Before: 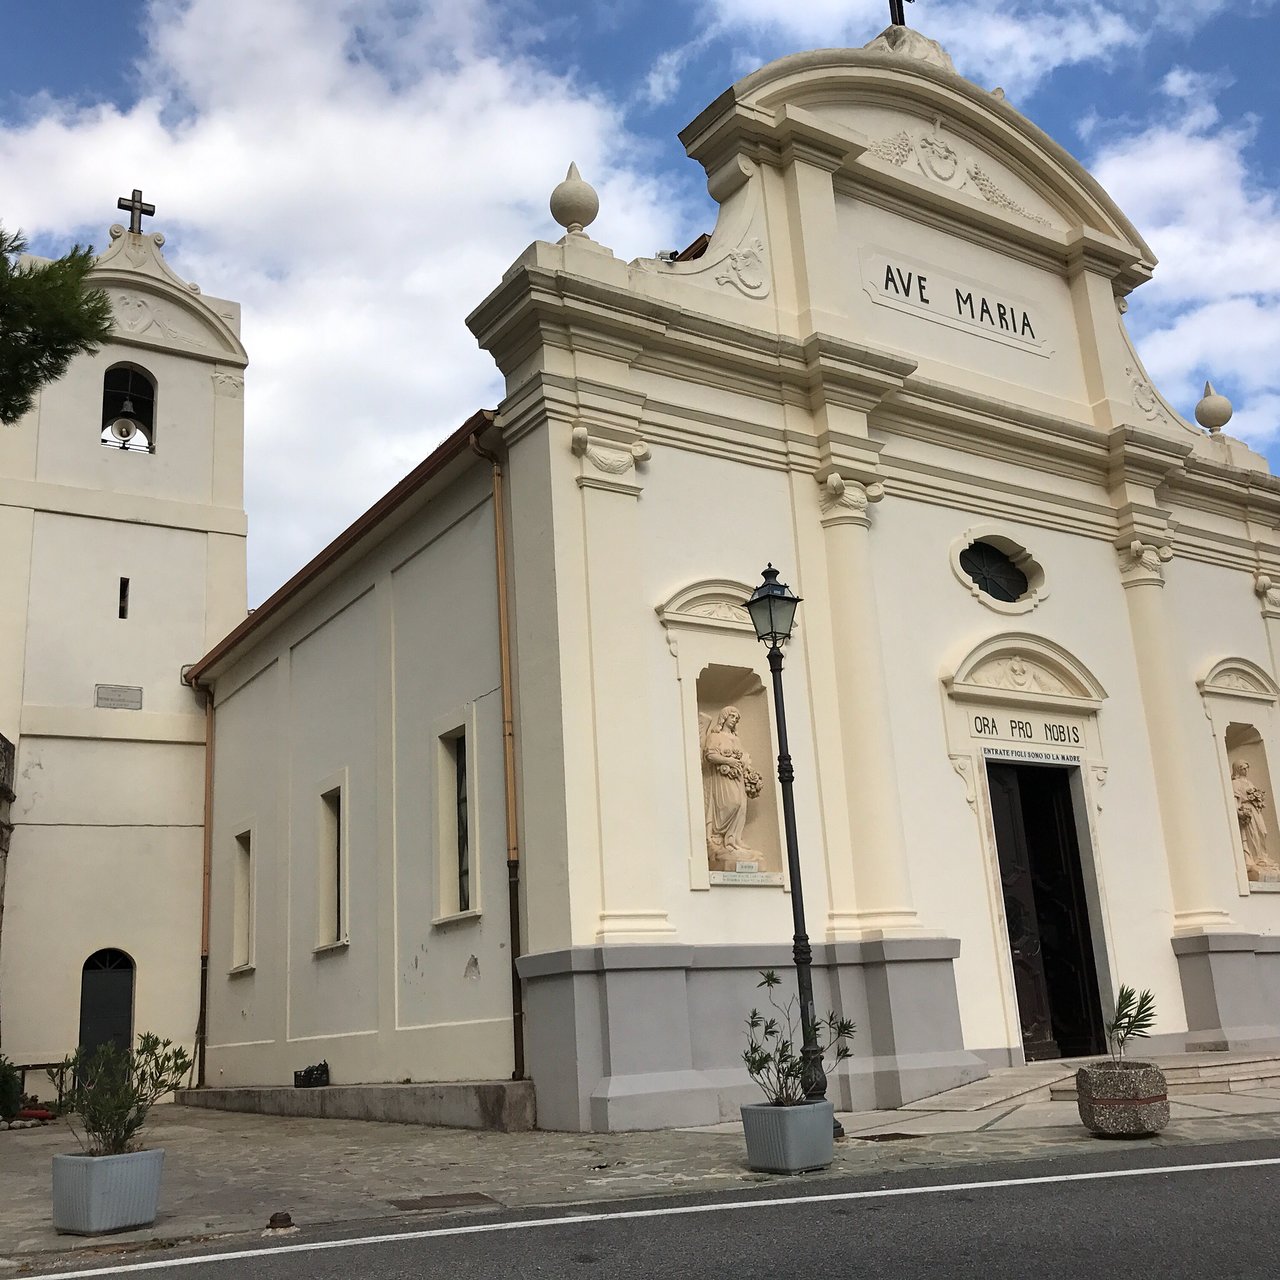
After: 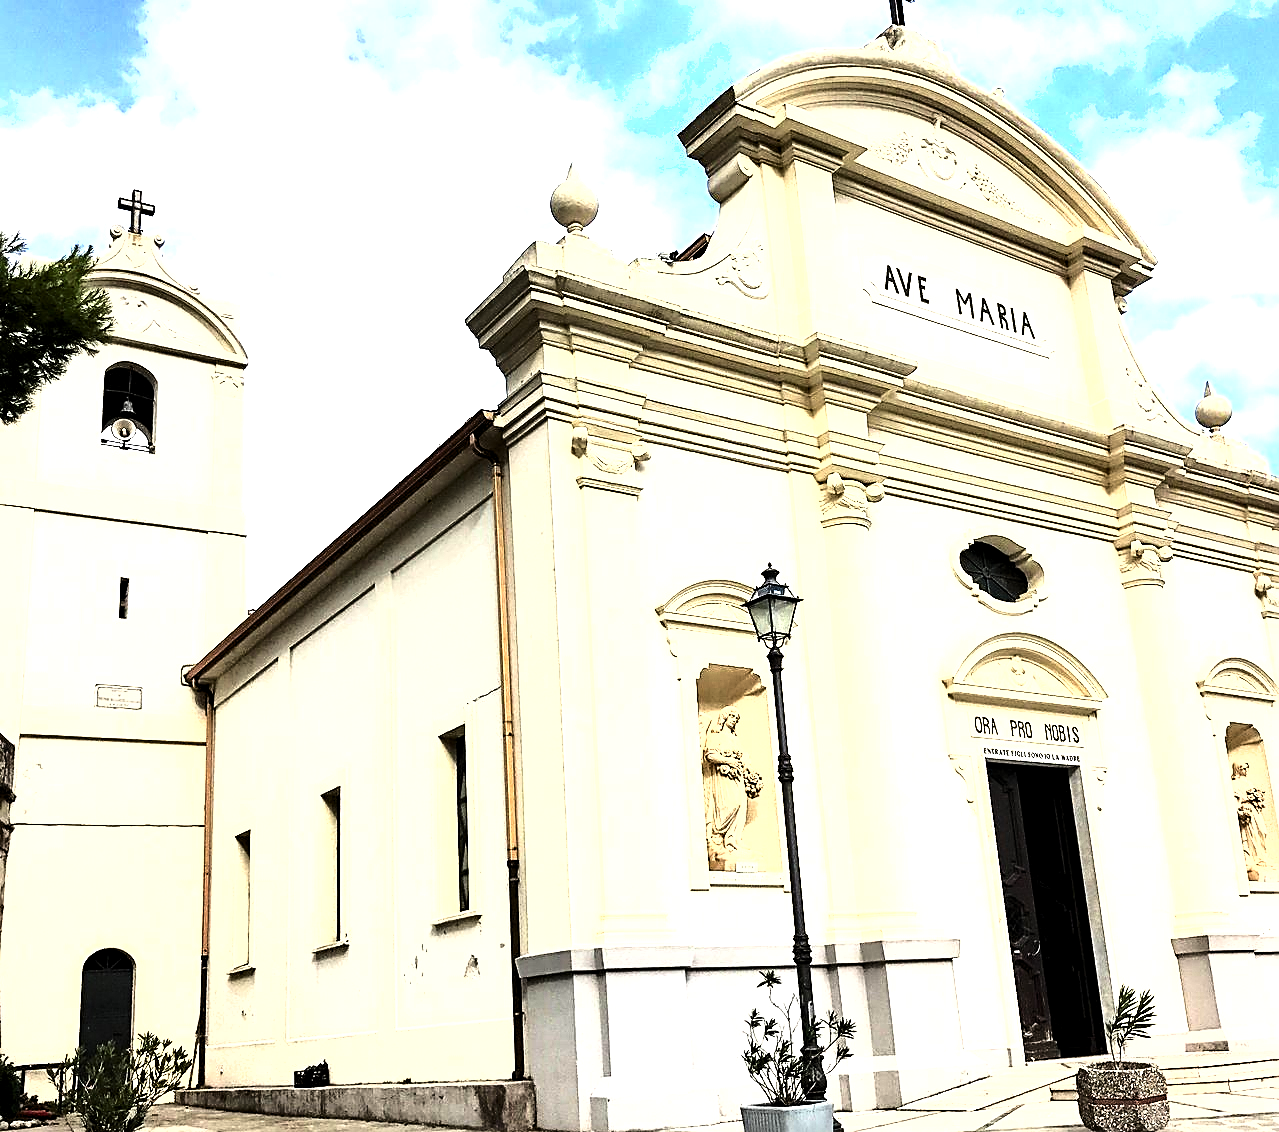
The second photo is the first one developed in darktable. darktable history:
crop and rotate: top 0%, bottom 11.49%
shadows and highlights: shadows -20, white point adjustment -2, highlights -35
exposure: black level correction 0, exposure 1.35 EV, compensate exposure bias true, compensate highlight preservation false
sharpen: on, module defaults
levels: levels [0.052, 0.496, 0.908]
contrast brightness saturation: contrast 0.4, brightness 0.1, saturation 0.21
contrast equalizer: y [[0.546, 0.552, 0.554, 0.554, 0.552, 0.546], [0.5 ×6], [0.5 ×6], [0 ×6], [0 ×6]]
